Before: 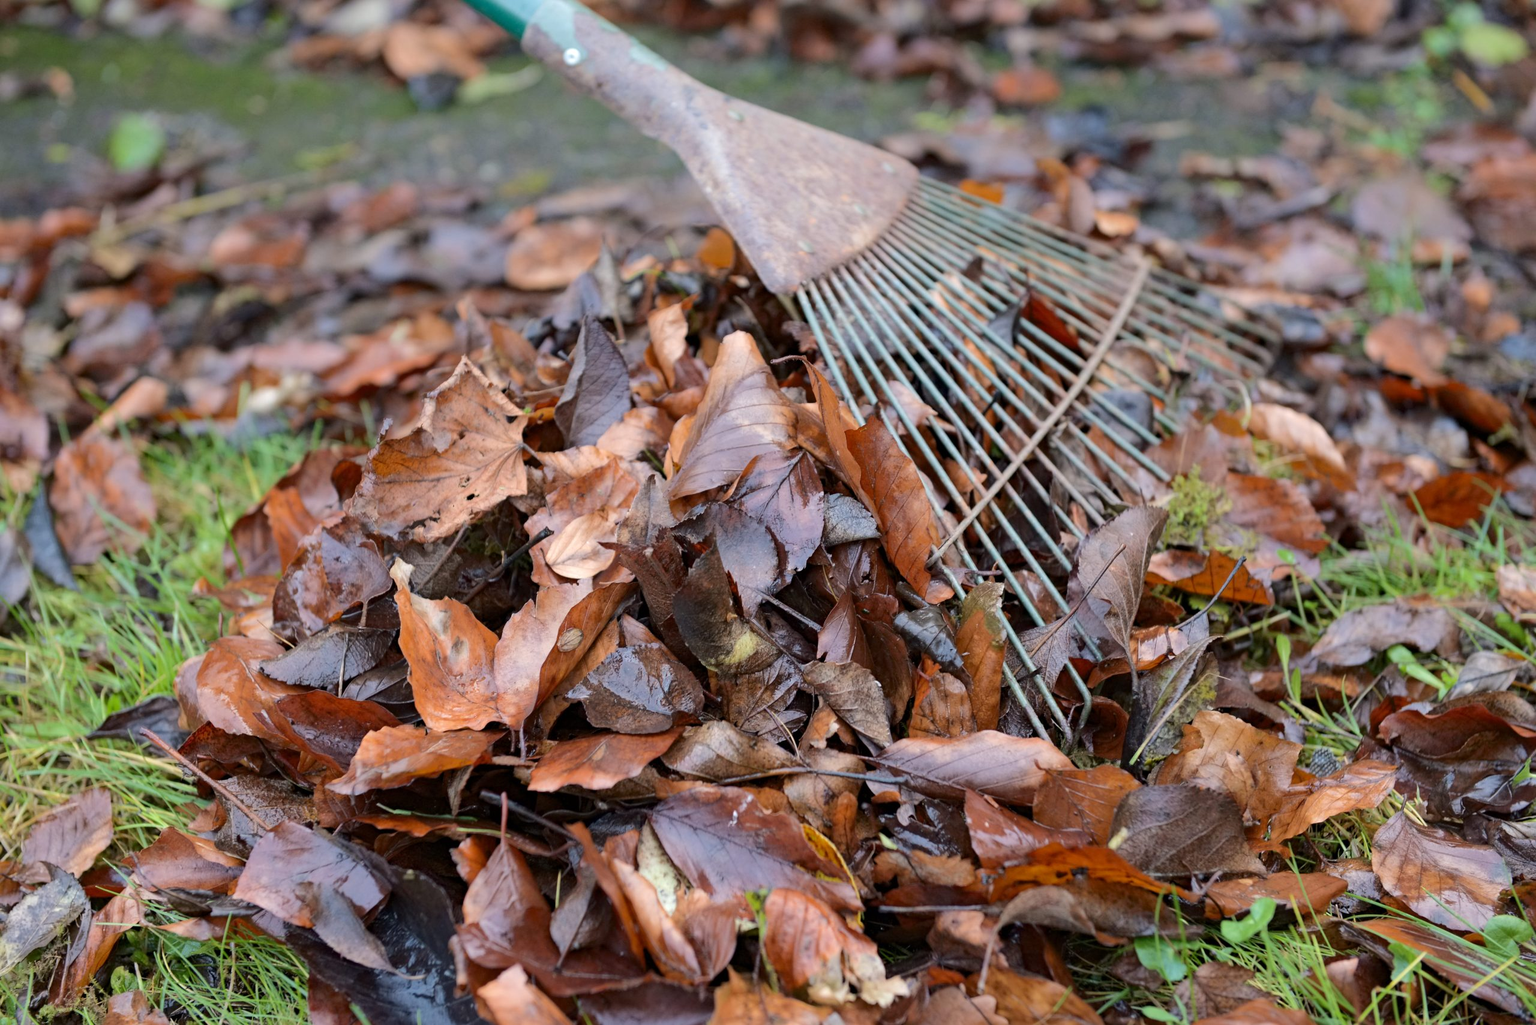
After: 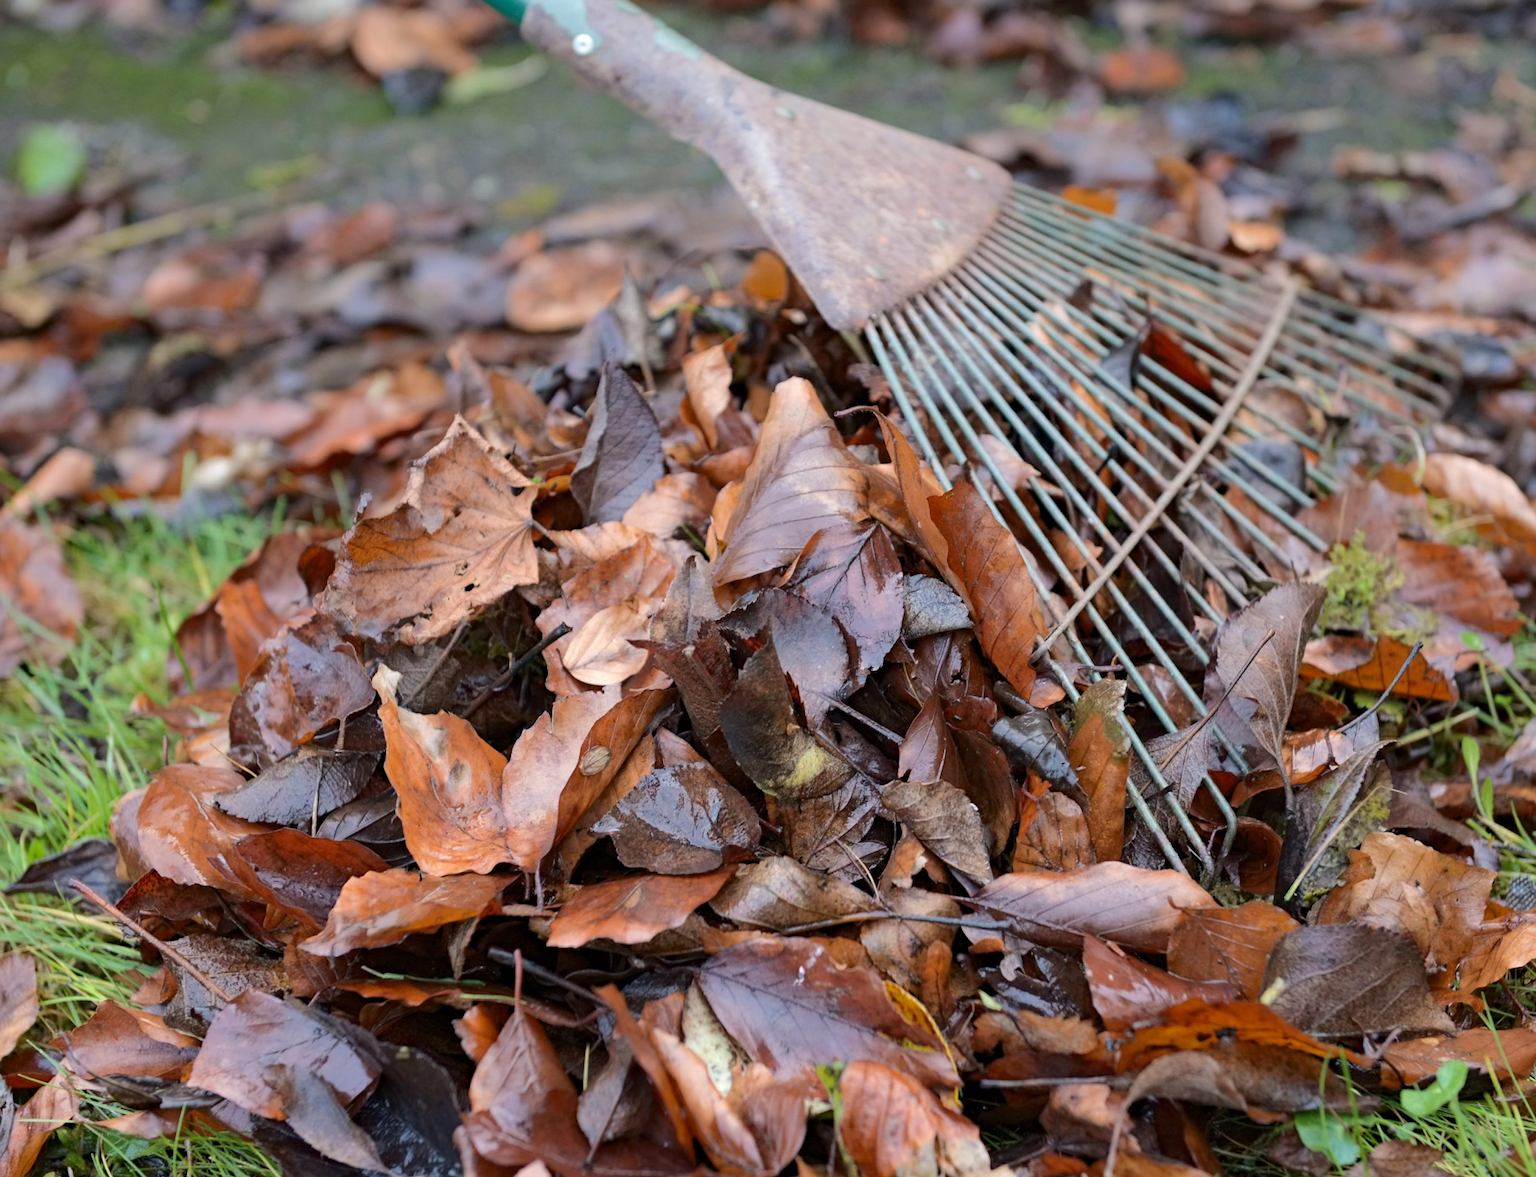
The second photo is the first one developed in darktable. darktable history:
crop and rotate: angle 1.12°, left 4.479%, top 1.048%, right 11.704%, bottom 2.641%
